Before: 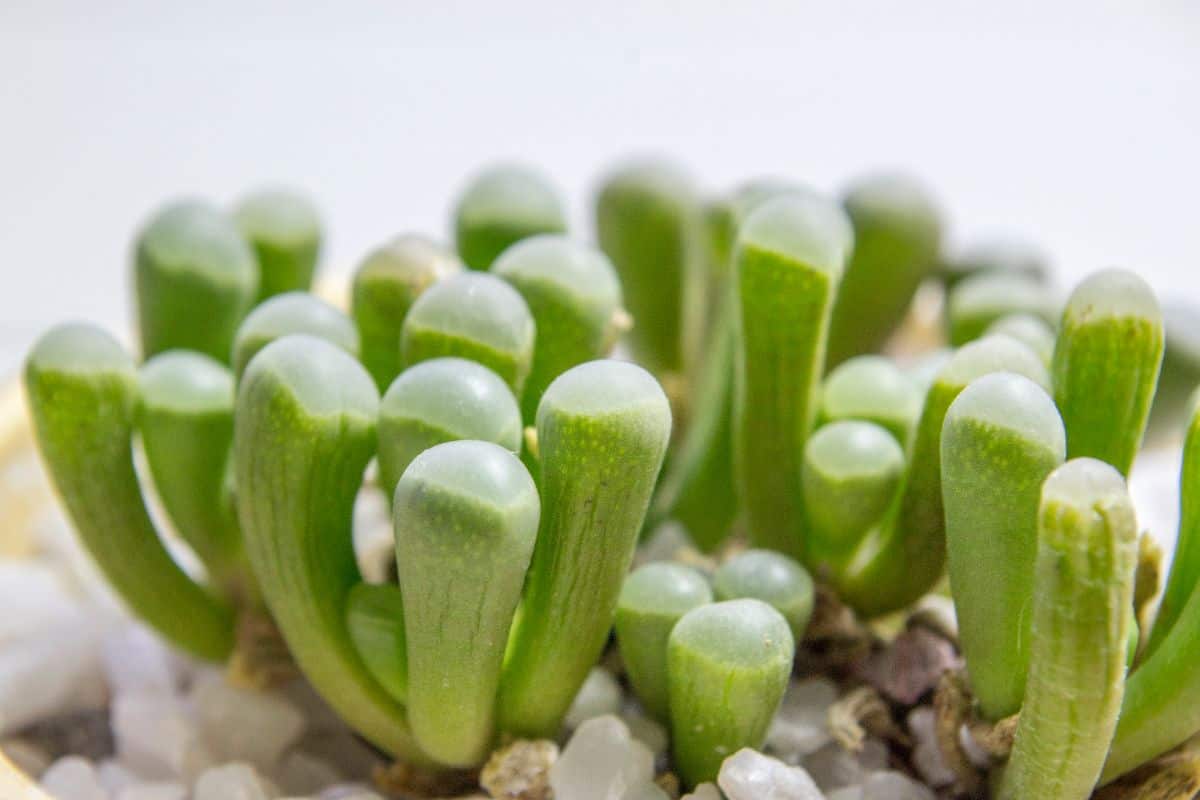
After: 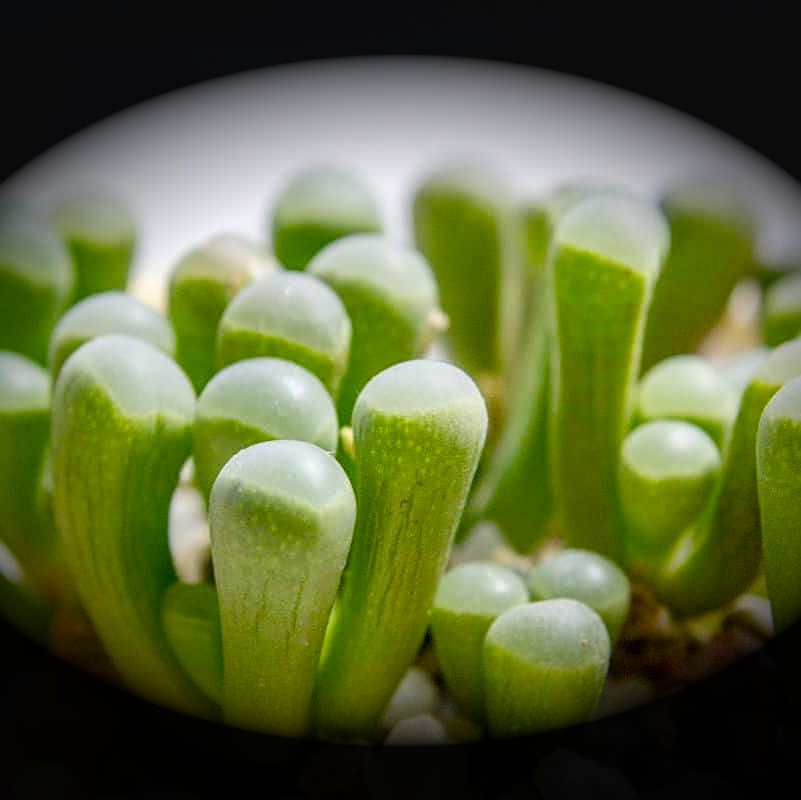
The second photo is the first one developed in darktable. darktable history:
contrast brightness saturation: saturation -0.031
color balance rgb: linear chroma grading › global chroma 0.443%, perceptual saturation grading › global saturation 20%, perceptual saturation grading › highlights -25.296%, perceptual saturation grading › shadows 49.804%
vignetting: fall-off start 78.62%, brightness -0.996, saturation 0.491, width/height ratio 1.327
sharpen: amount 0.472
crop and rotate: left 15.351%, right 17.831%
